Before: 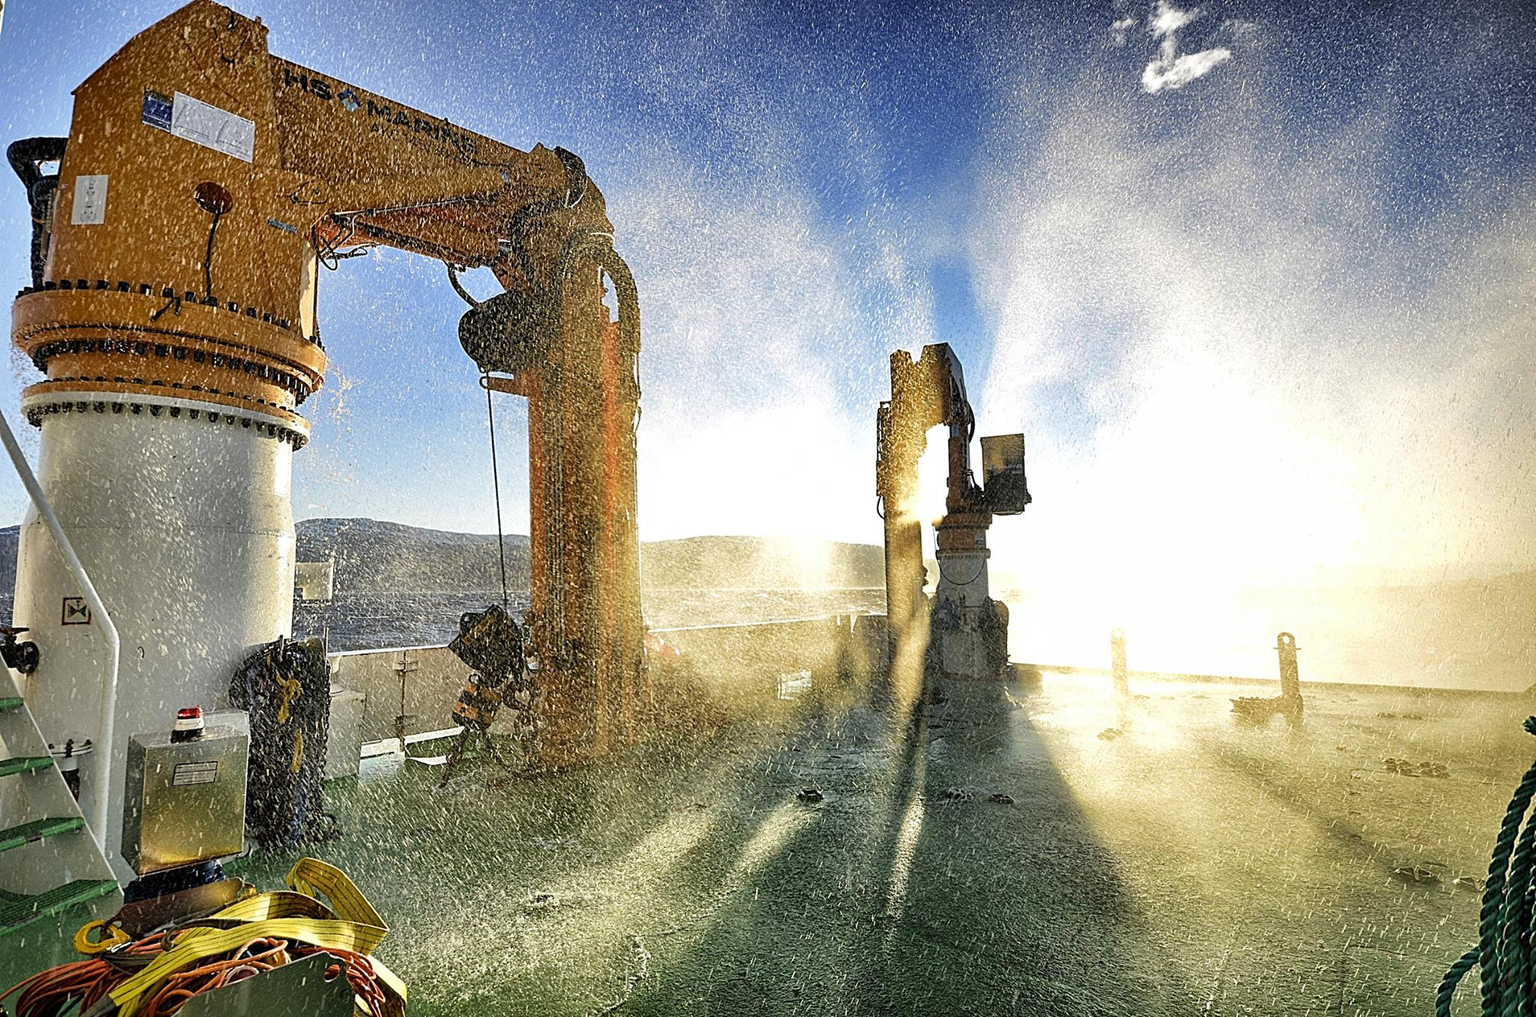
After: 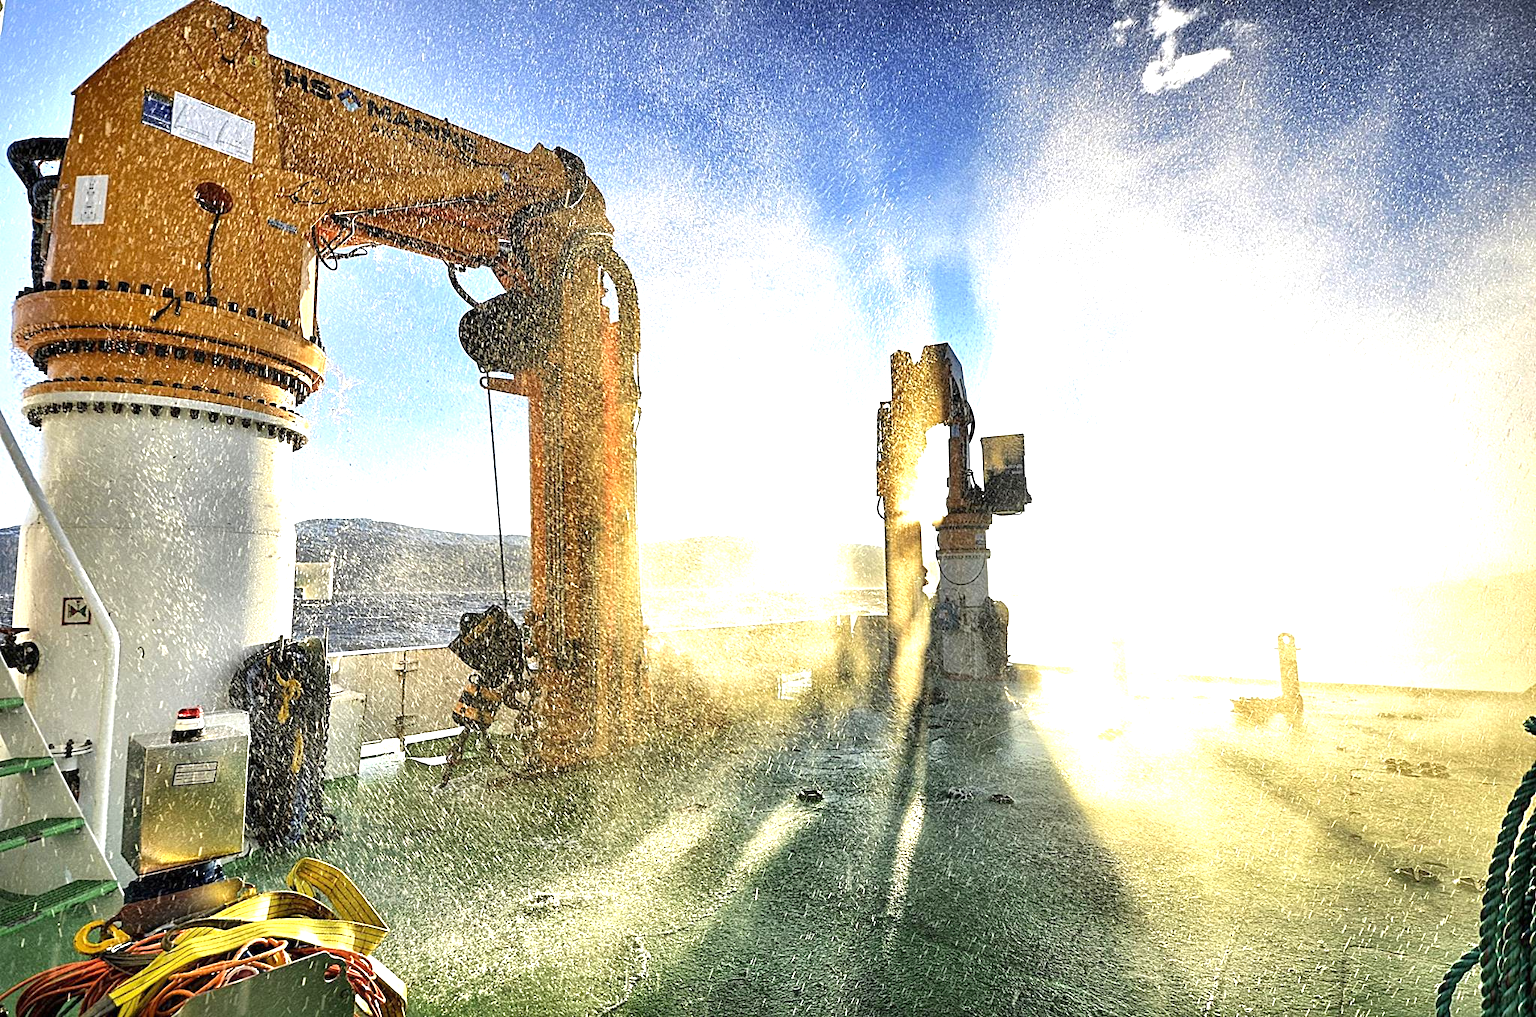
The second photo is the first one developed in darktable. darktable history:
exposure: exposure 0.941 EV, compensate highlight preservation false
